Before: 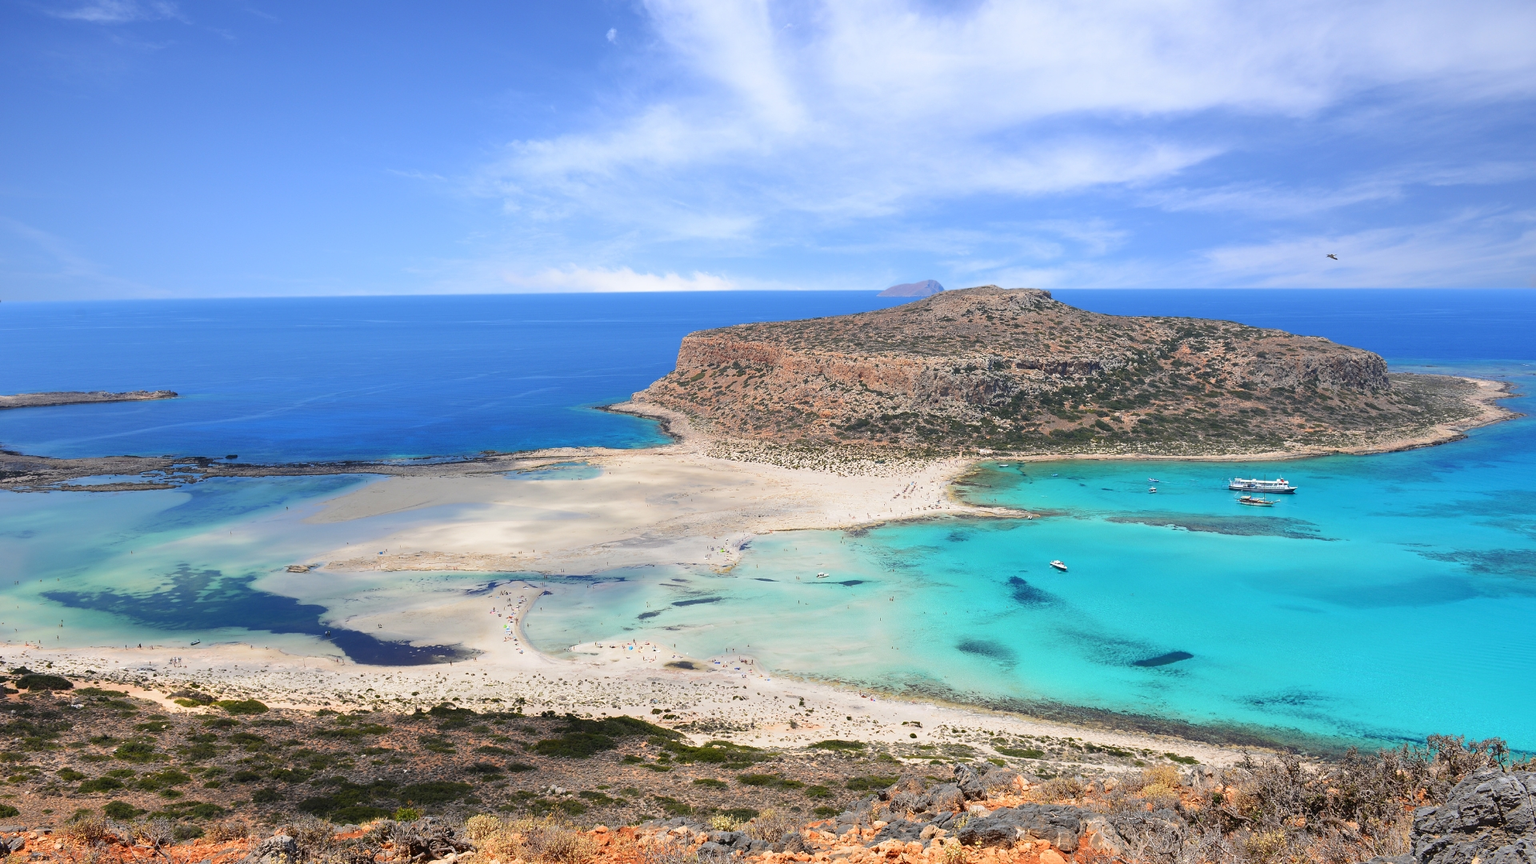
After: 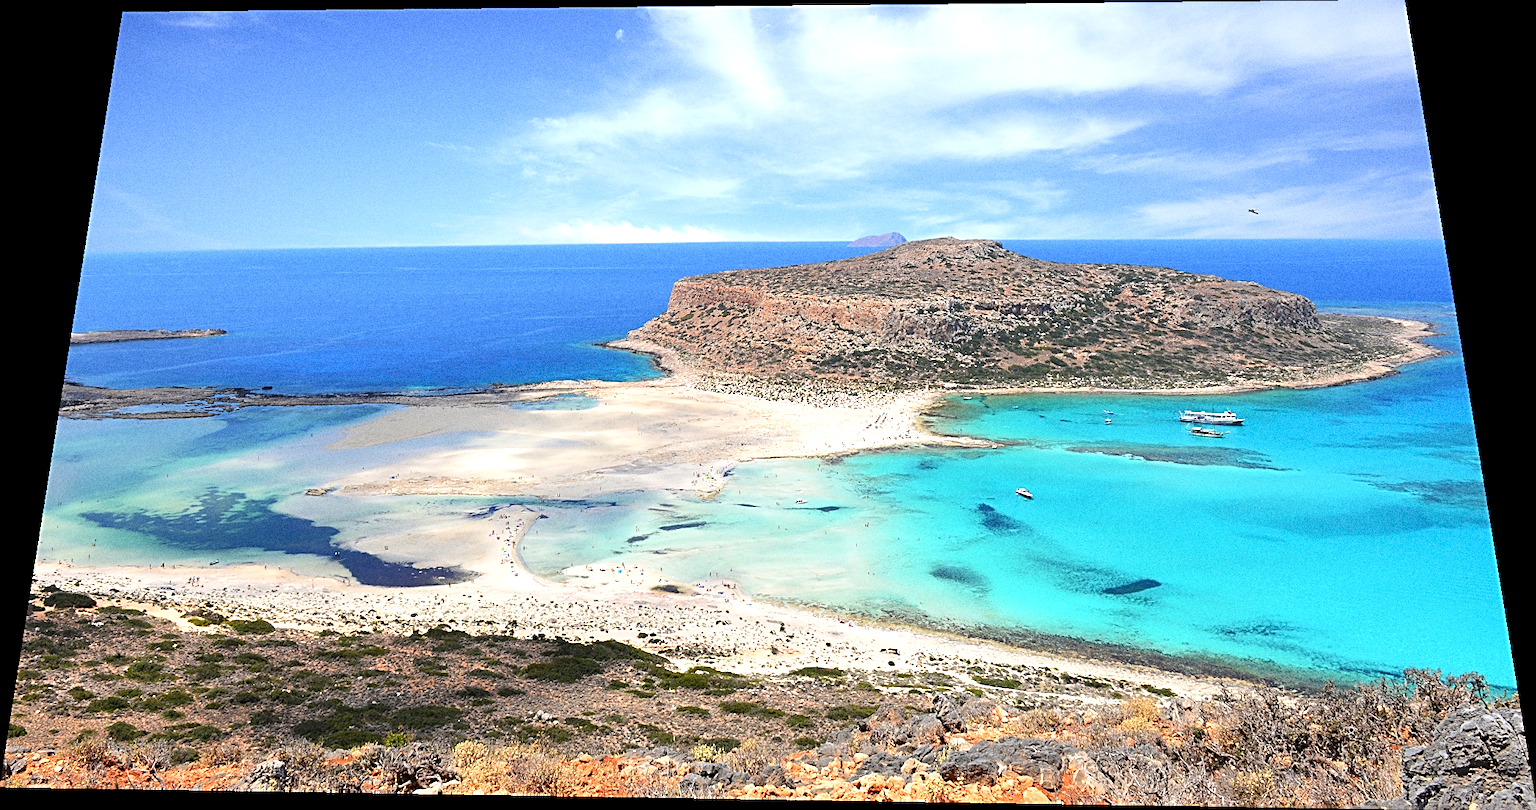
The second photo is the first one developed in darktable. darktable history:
exposure: black level correction 0.001, exposure 0.5 EV, compensate exposure bias true, compensate highlight preservation false
rotate and perspective: rotation 0.128°, lens shift (vertical) -0.181, lens shift (horizontal) -0.044, shear 0.001, automatic cropping off
grain: coarseness 0.09 ISO, strength 40%
sharpen: radius 2.531, amount 0.628
